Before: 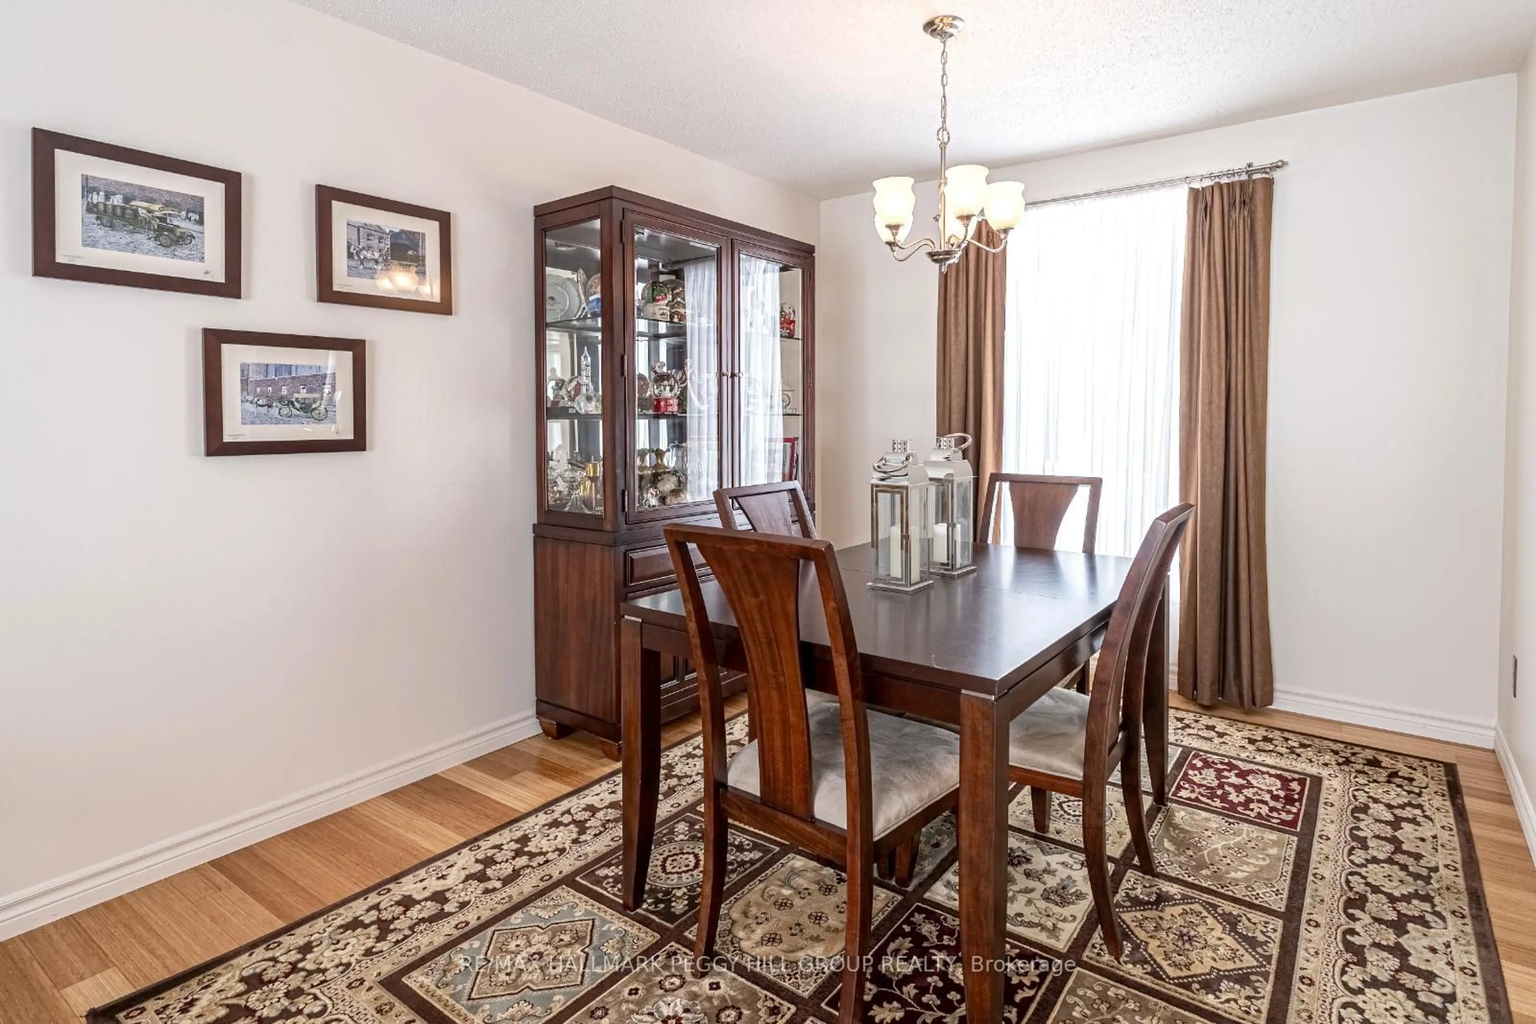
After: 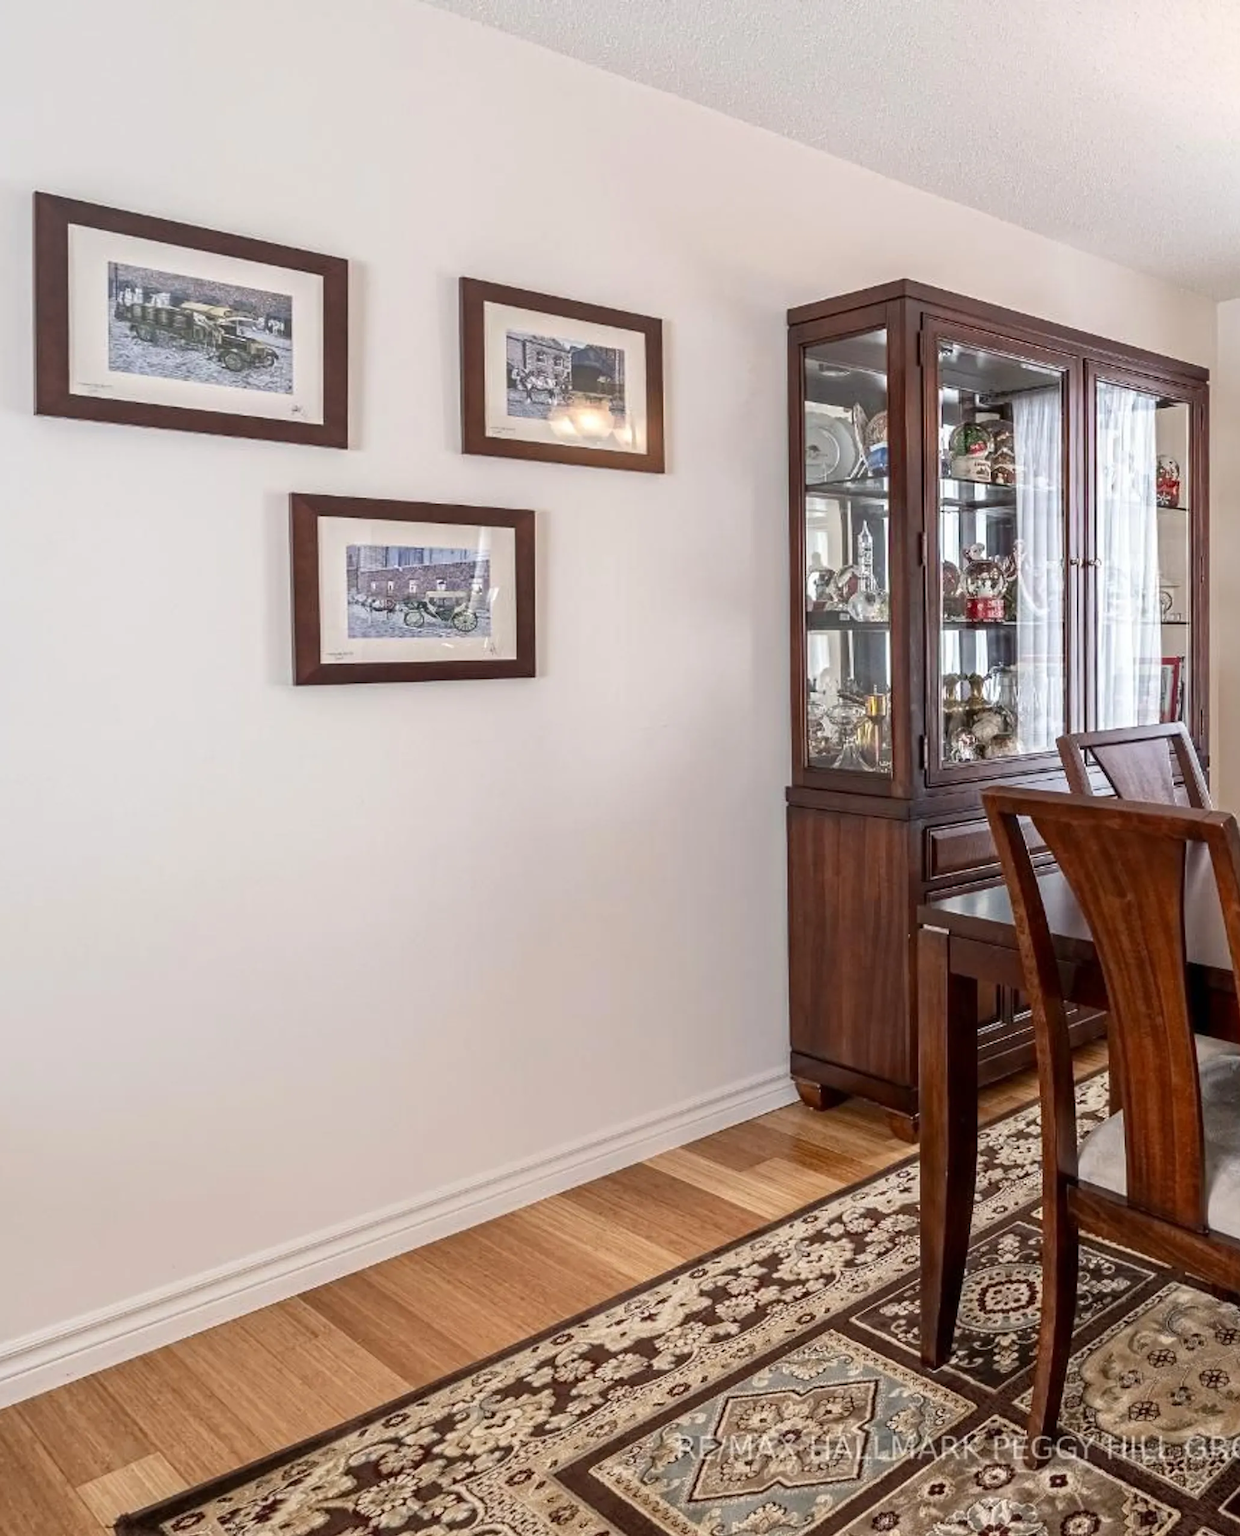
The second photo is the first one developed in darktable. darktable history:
crop: left 0.638%, right 45.547%, bottom 0.091%
